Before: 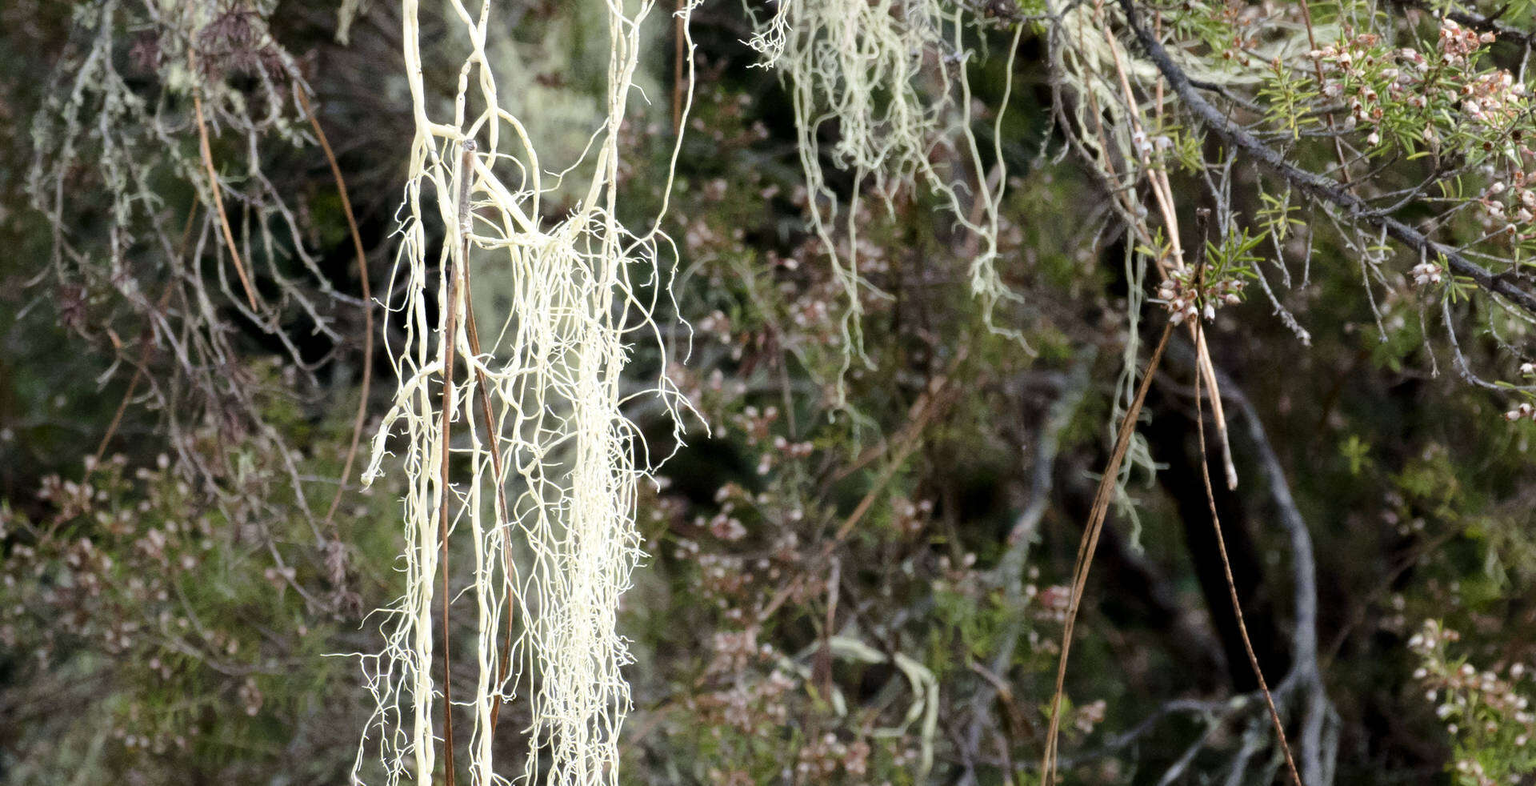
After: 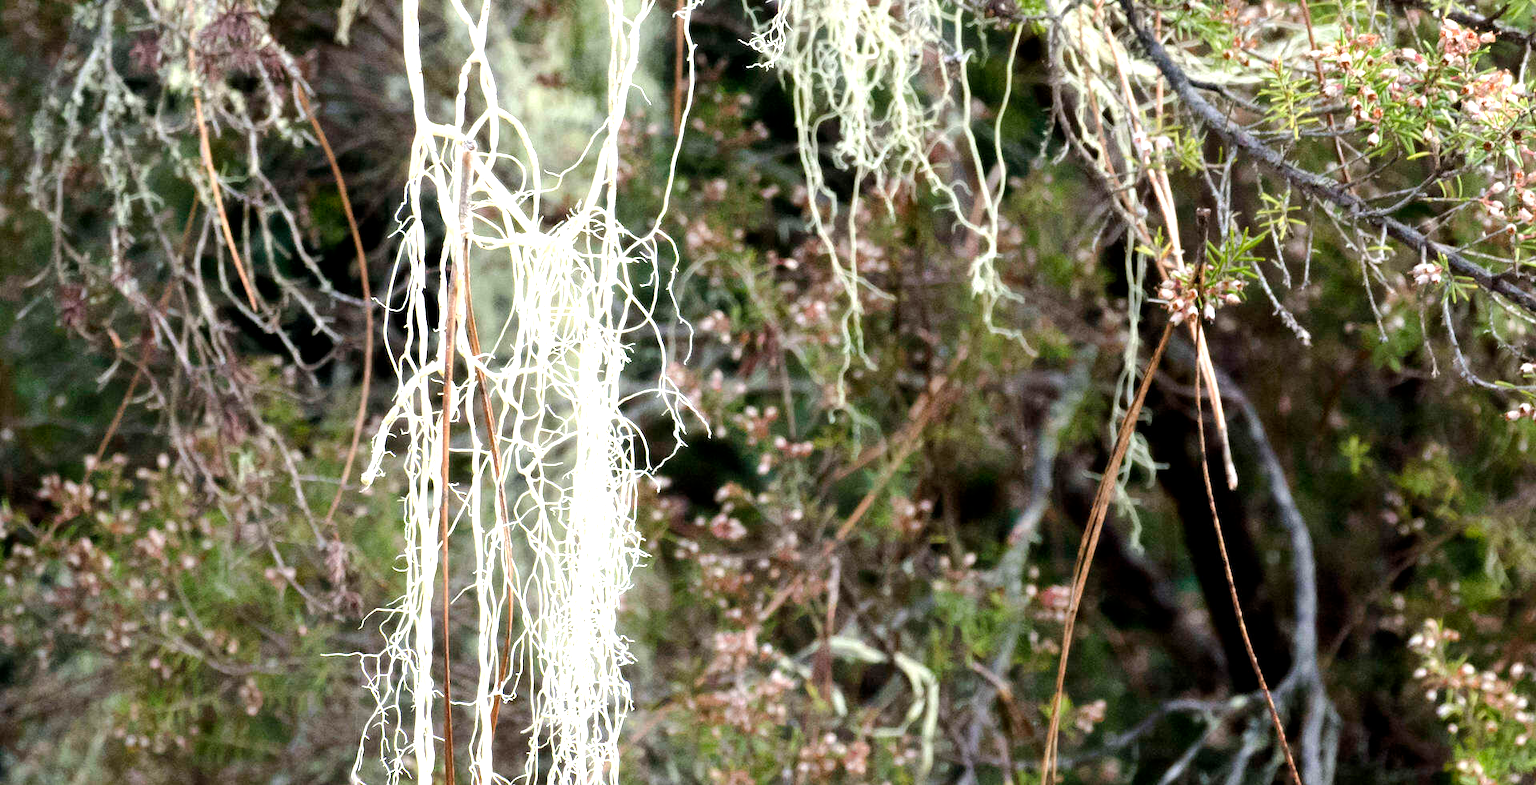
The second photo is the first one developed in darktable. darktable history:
tone equalizer: on, module defaults
exposure: exposure 0.785 EV, compensate highlight preservation false
